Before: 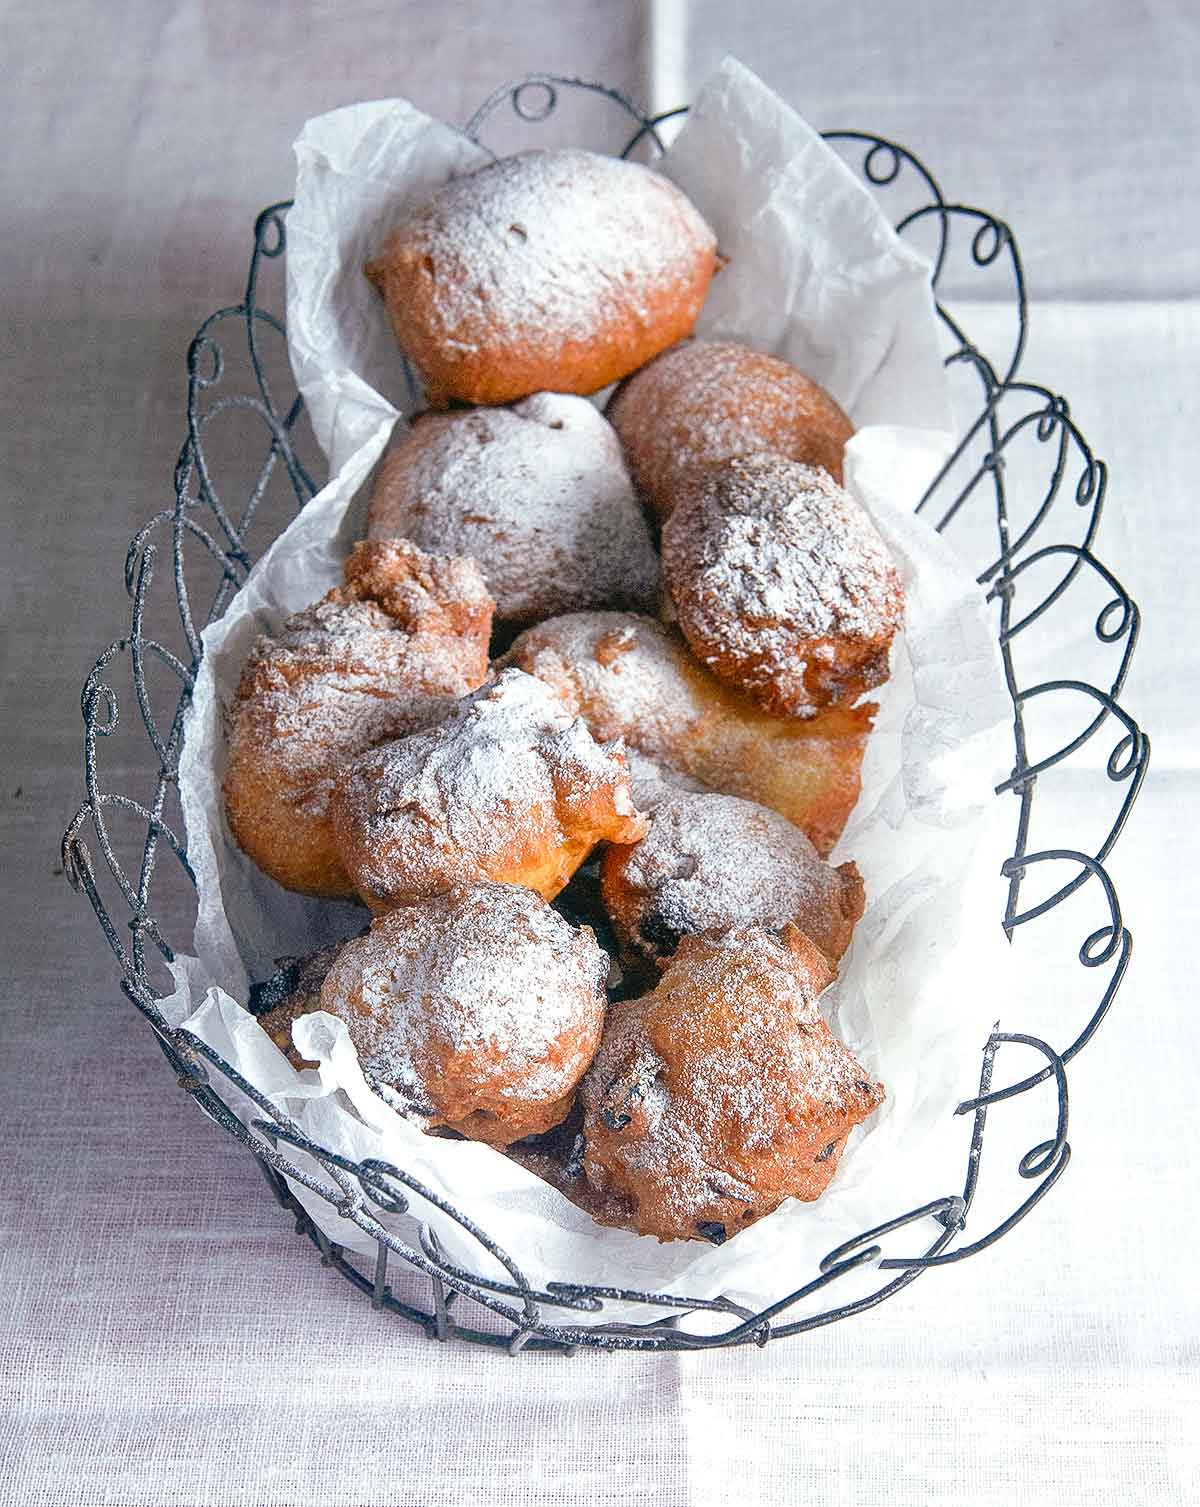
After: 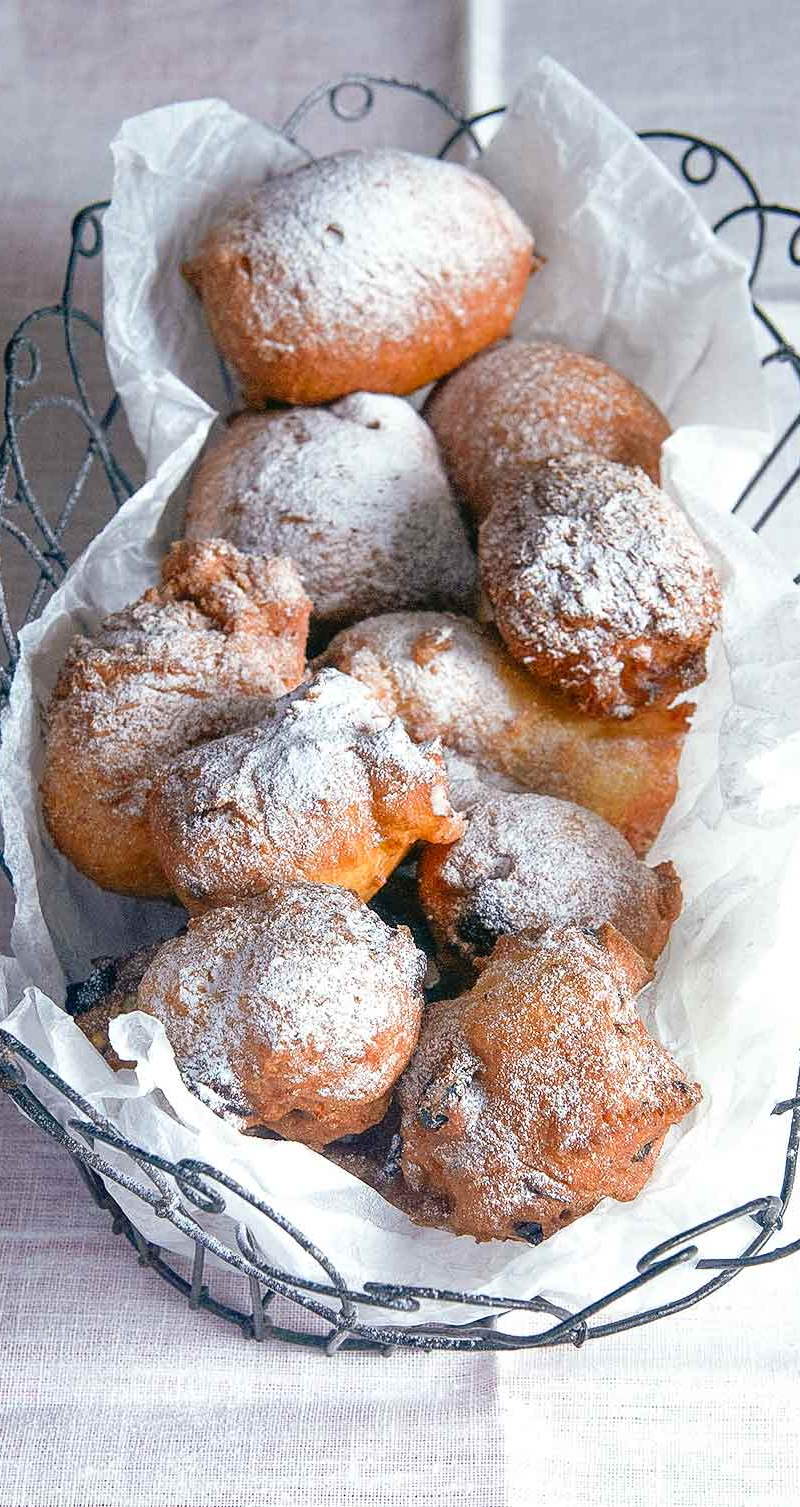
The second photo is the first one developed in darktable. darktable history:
crop and rotate: left 15.253%, right 18.048%
